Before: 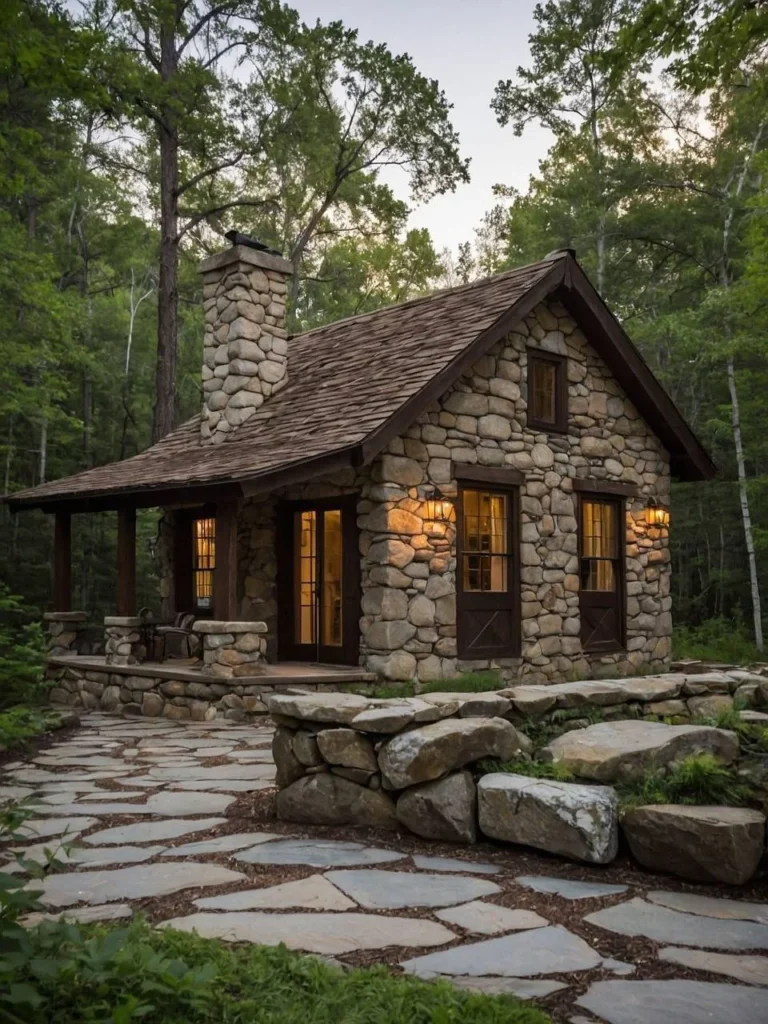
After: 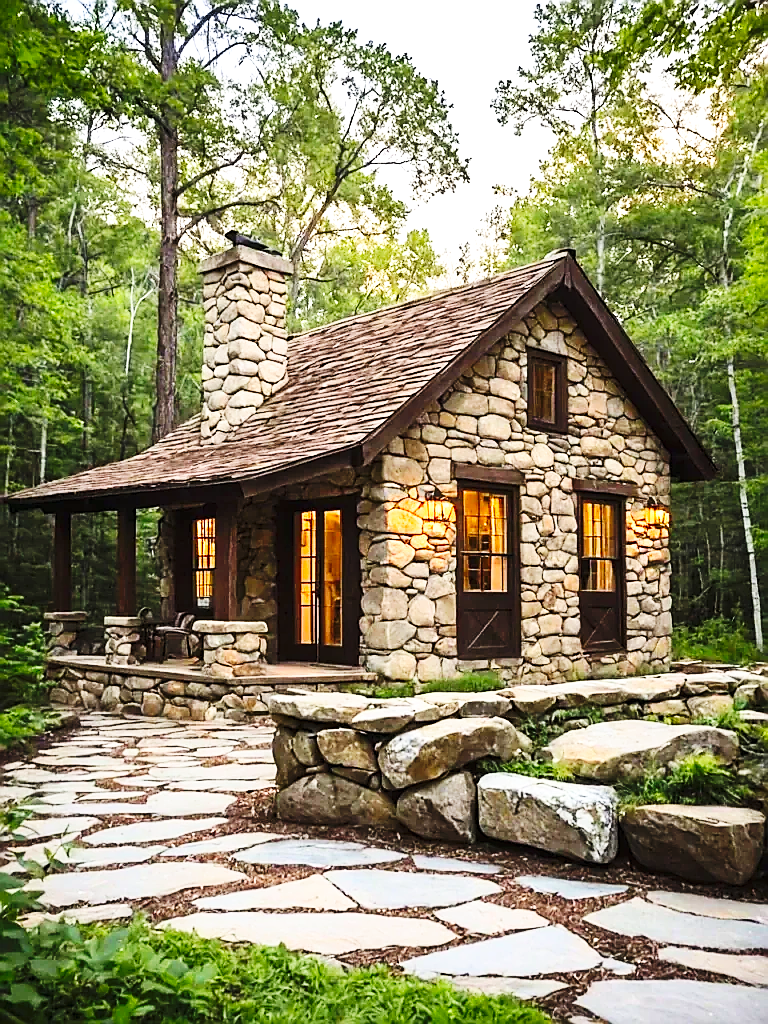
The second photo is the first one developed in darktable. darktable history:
contrast brightness saturation: contrast 0.203, brightness 0.159, saturation 0.217
sharpen: radius 1.38, amount 1.251, threshold 0.661
exposure: black level correction 0, exposure 1 EV, compensate highlight preservation false
base curve: curves: ch0 [(0, 0) (0.036, 0.025) (0.121, 0.166) (0.206, 0.329) (0.605, 0.79) (1, 1)], preserve colors none
